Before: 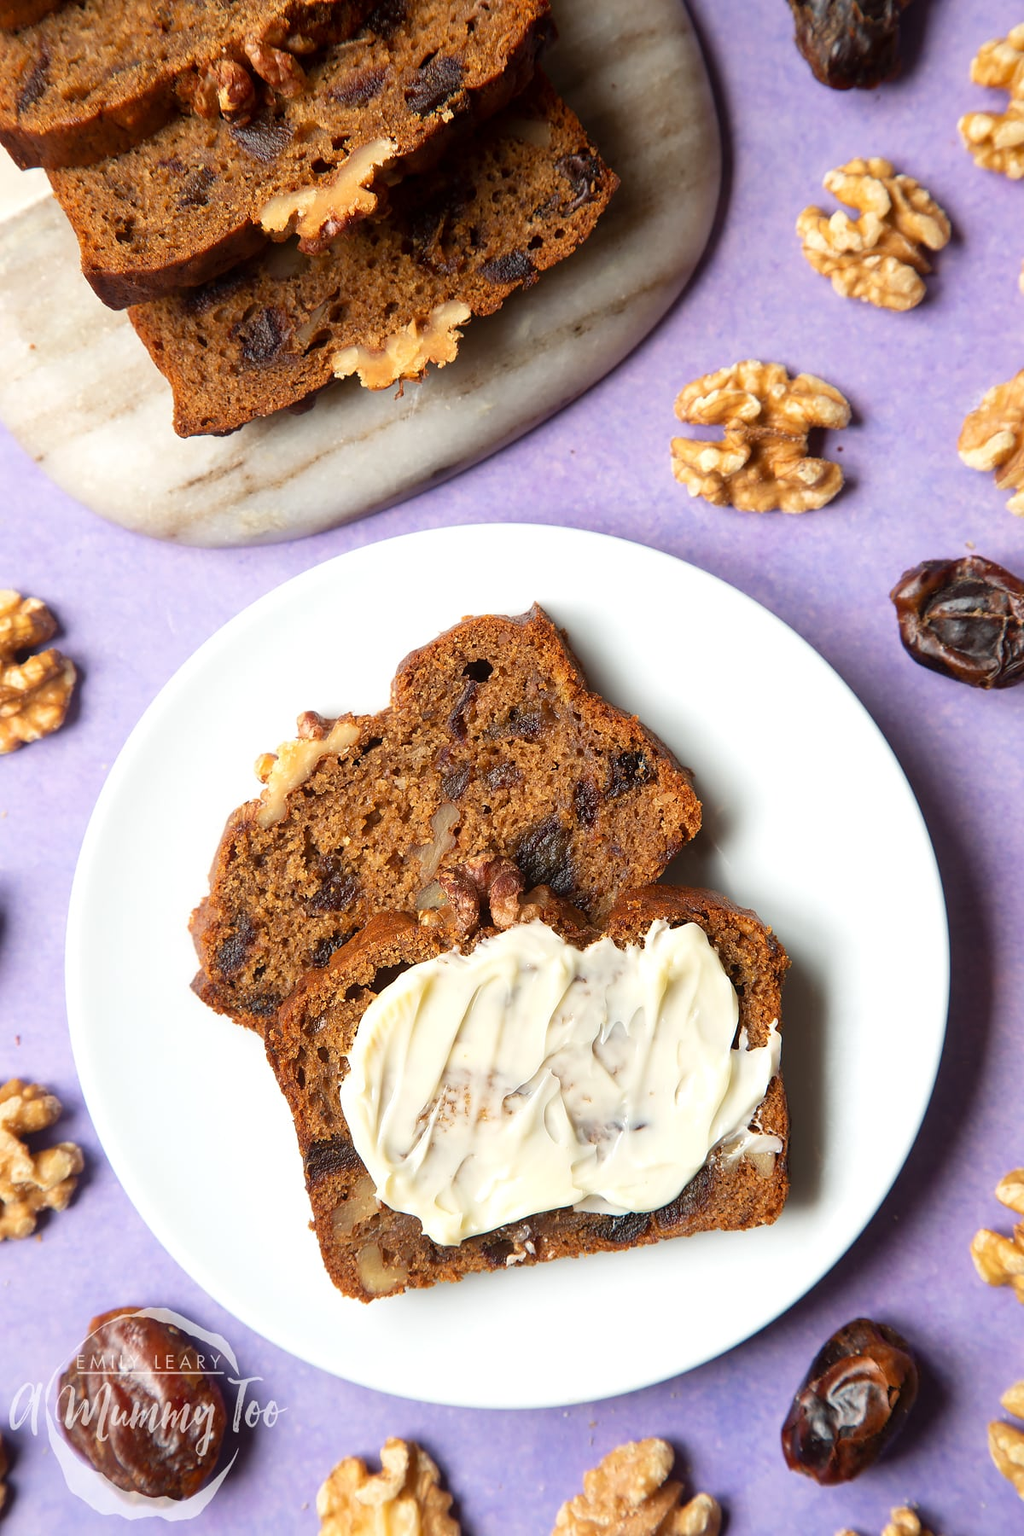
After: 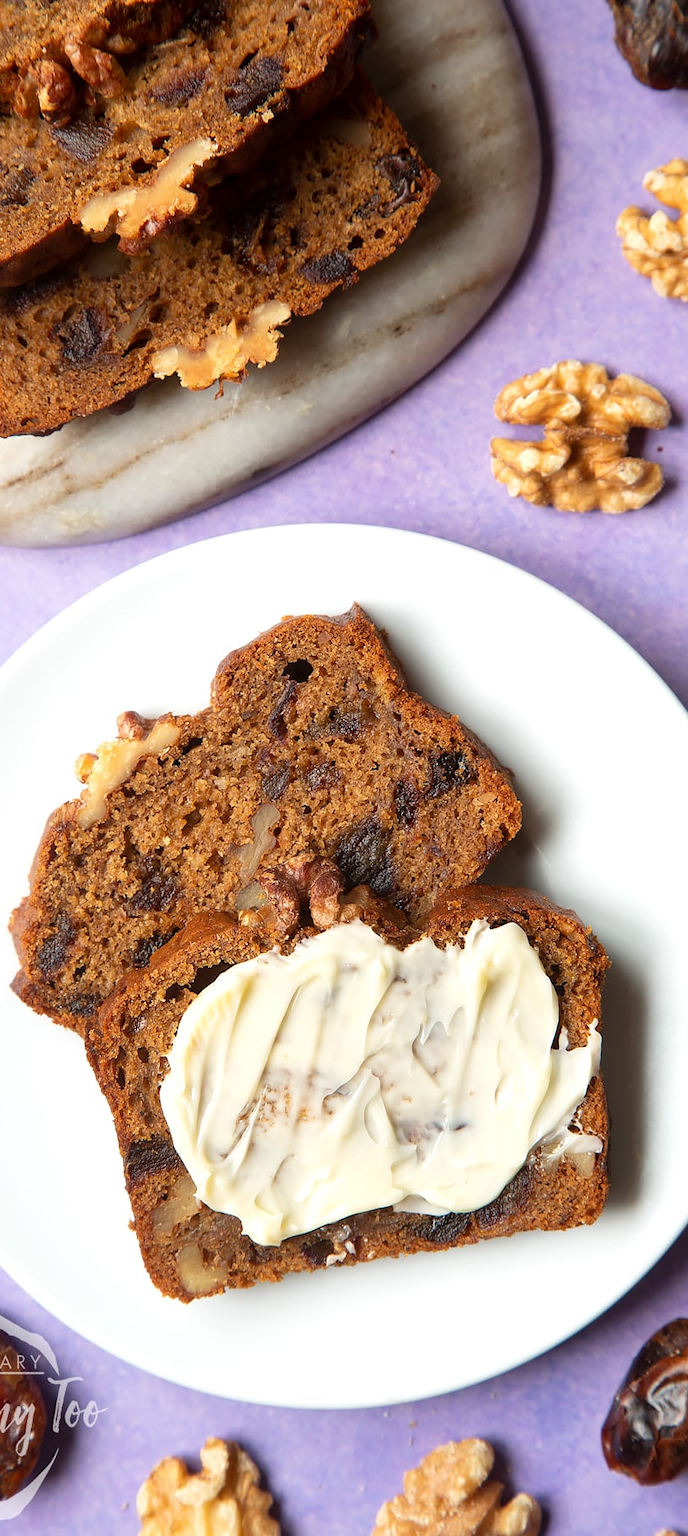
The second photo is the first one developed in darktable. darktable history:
crop and rotate: left 17.587%, right 15.089%
